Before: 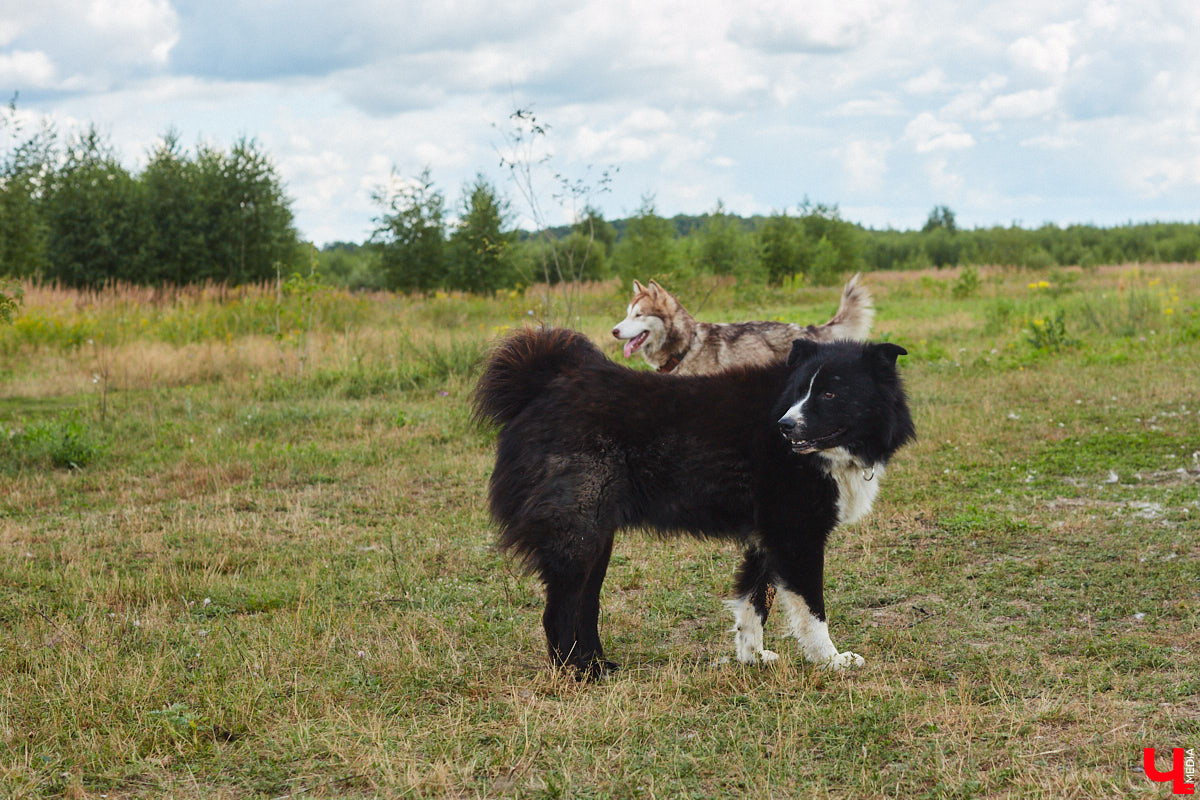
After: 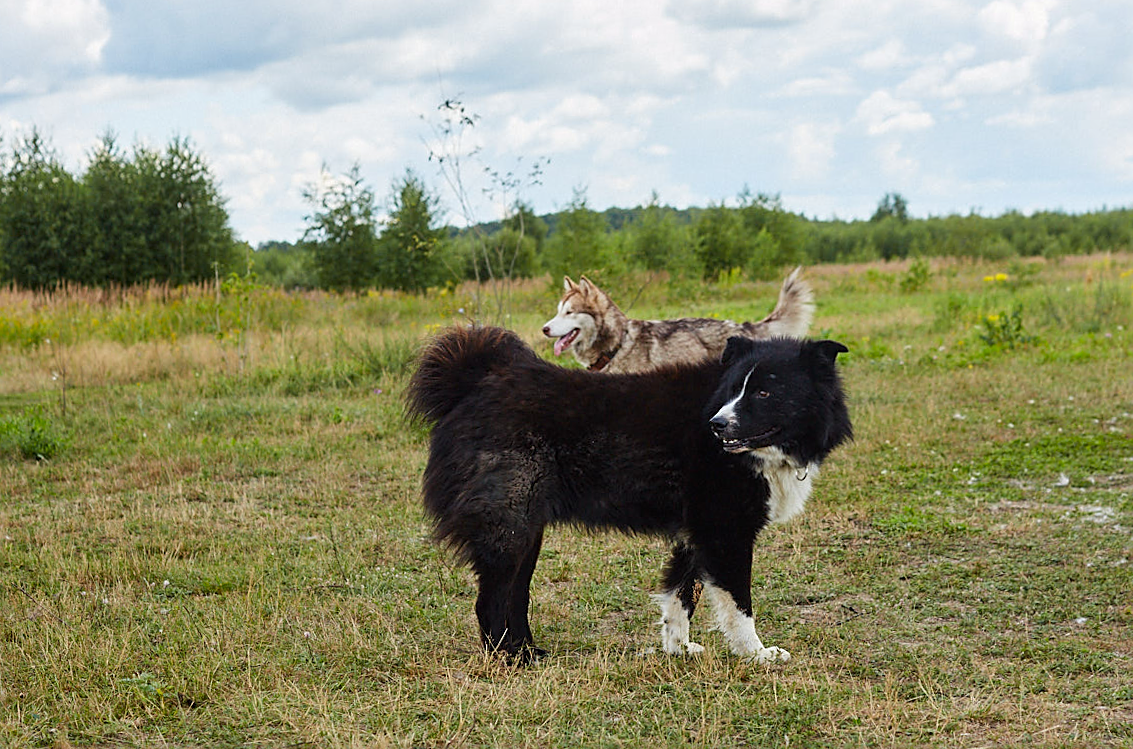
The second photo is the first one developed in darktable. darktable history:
sharpen: on, module defaults
rotate and perspective: rotation 0.062°, lens shift (vertical) 0.115, lens shift (horizontal) -0.133, crop left 0.047, crop right 0.94, crop top 0.061, crop bottom 0.94
